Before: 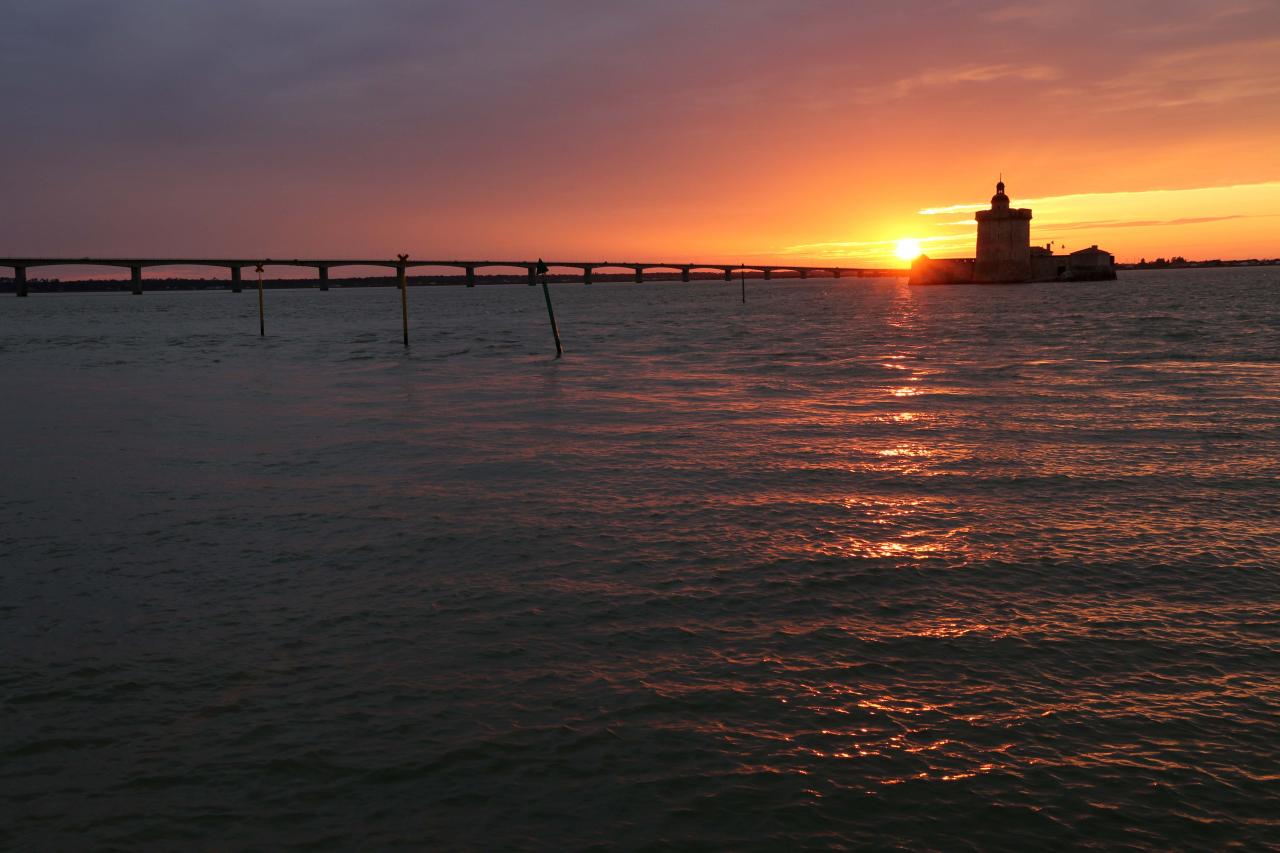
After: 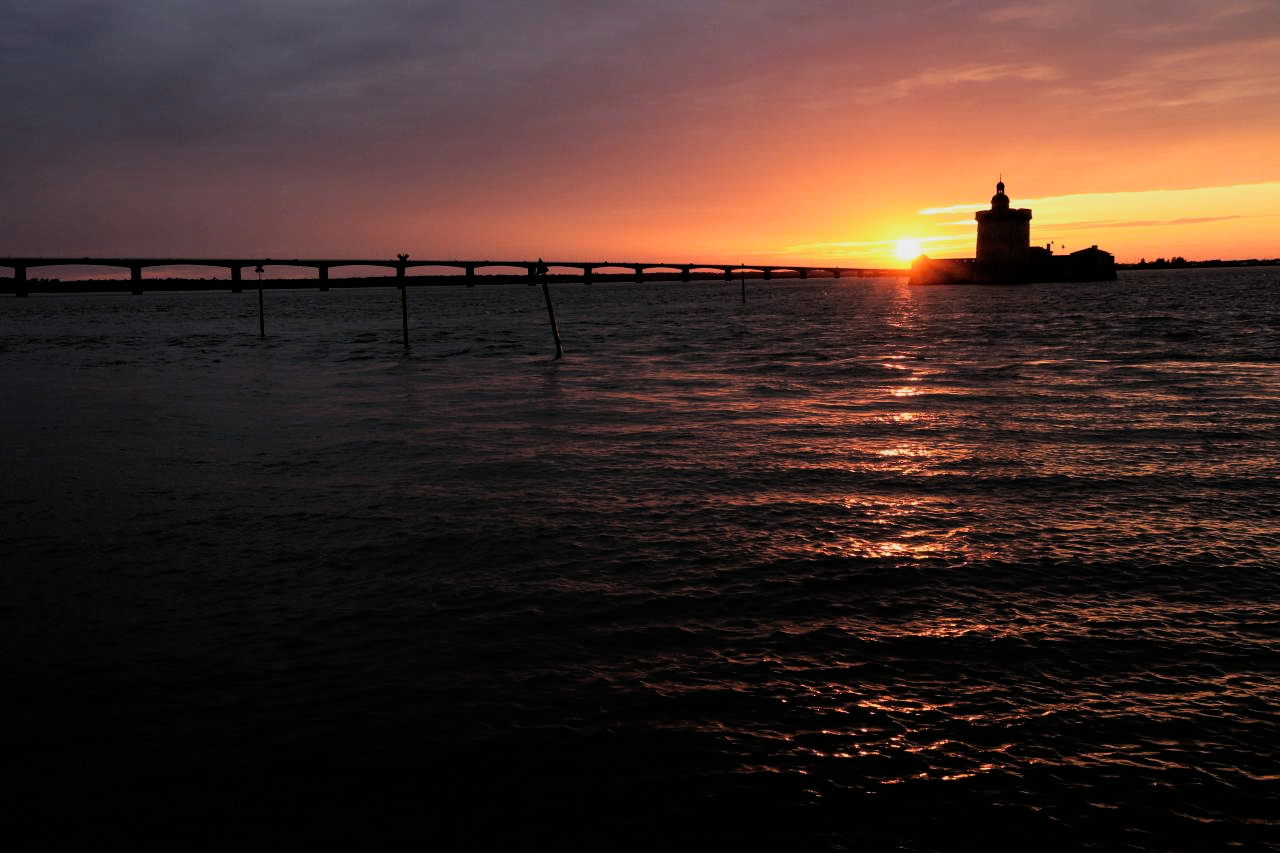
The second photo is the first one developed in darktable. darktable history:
filmic rgb: black relative exposure -5 EV, white relative exposure 3.5 EV, hardness 3.19, contrast 1.4, highlights saturation mix -50%
white balance: emerald 1
